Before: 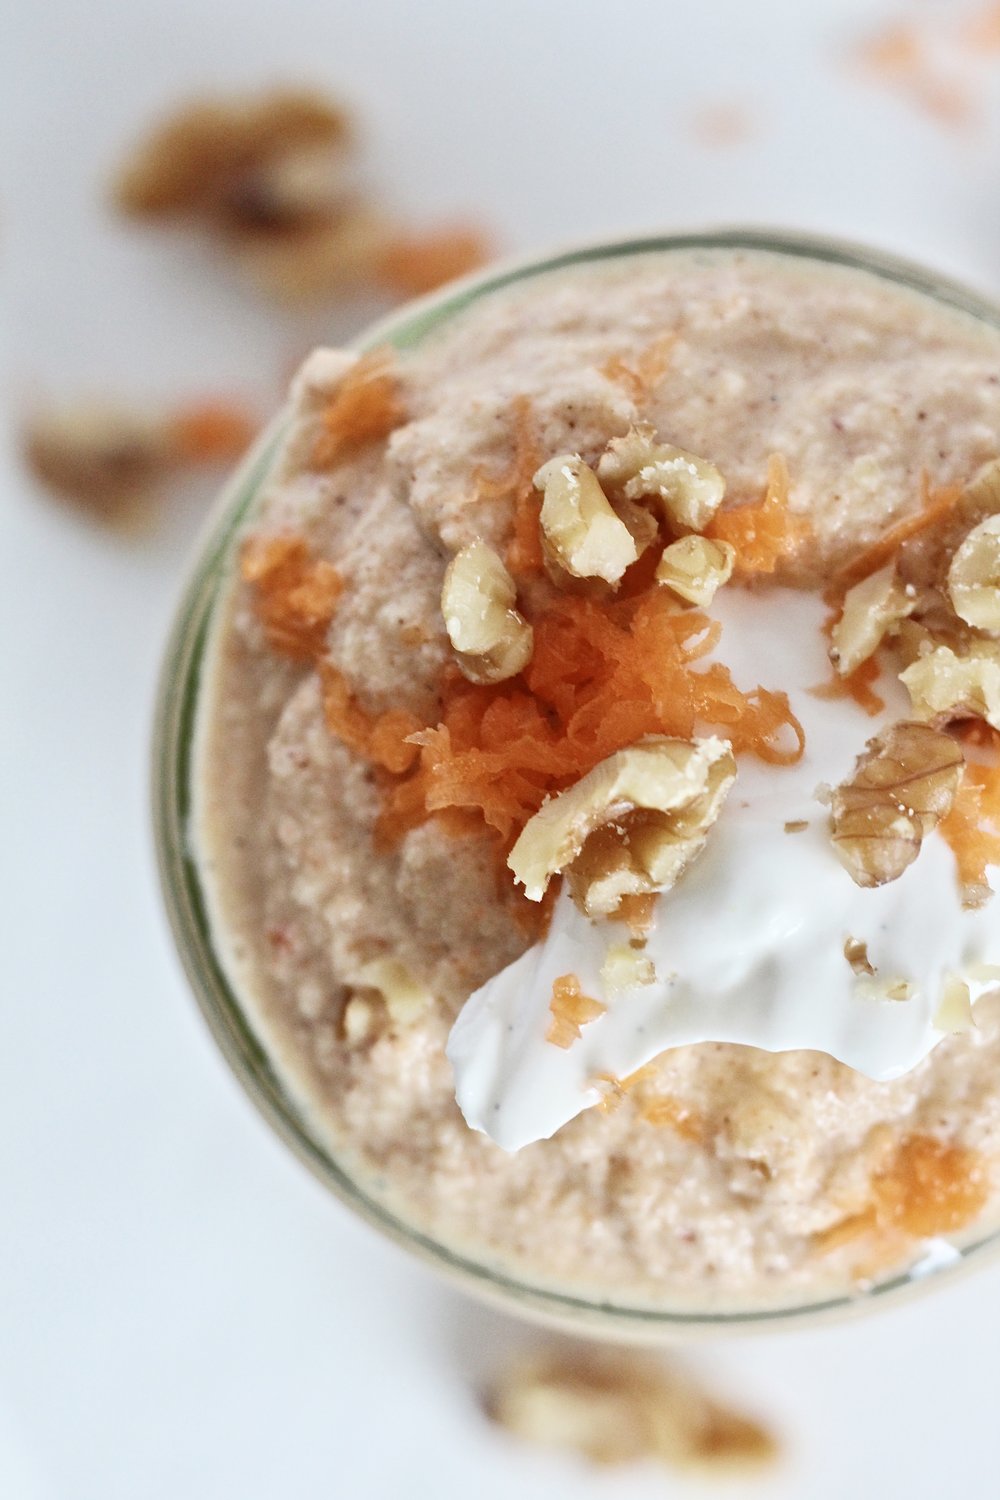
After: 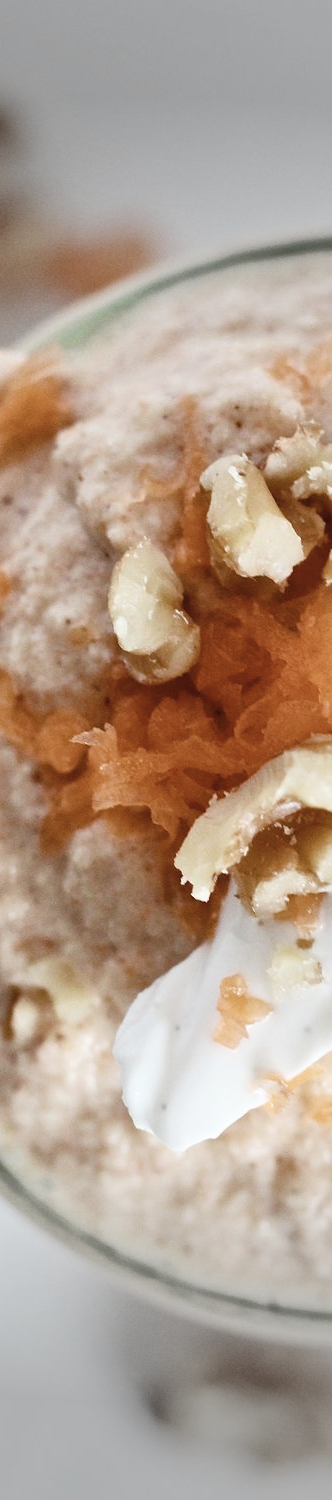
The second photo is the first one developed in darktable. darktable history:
vignetting: fall-off start 79.43%, saturation -0.649, width/height ratio 1.327, unbound false
color balance rgb: perceptual saturation grading › global saturation 20%, perceptual saturation grading › highlights -25%, perceptual saturation grading › shadows 25%
contrast brightness saturation: contrast 0.1, saturation -0.36
crop: left 33.36%, right 33.36%
bloom: size 9%, threshold 100%, strength 7%
